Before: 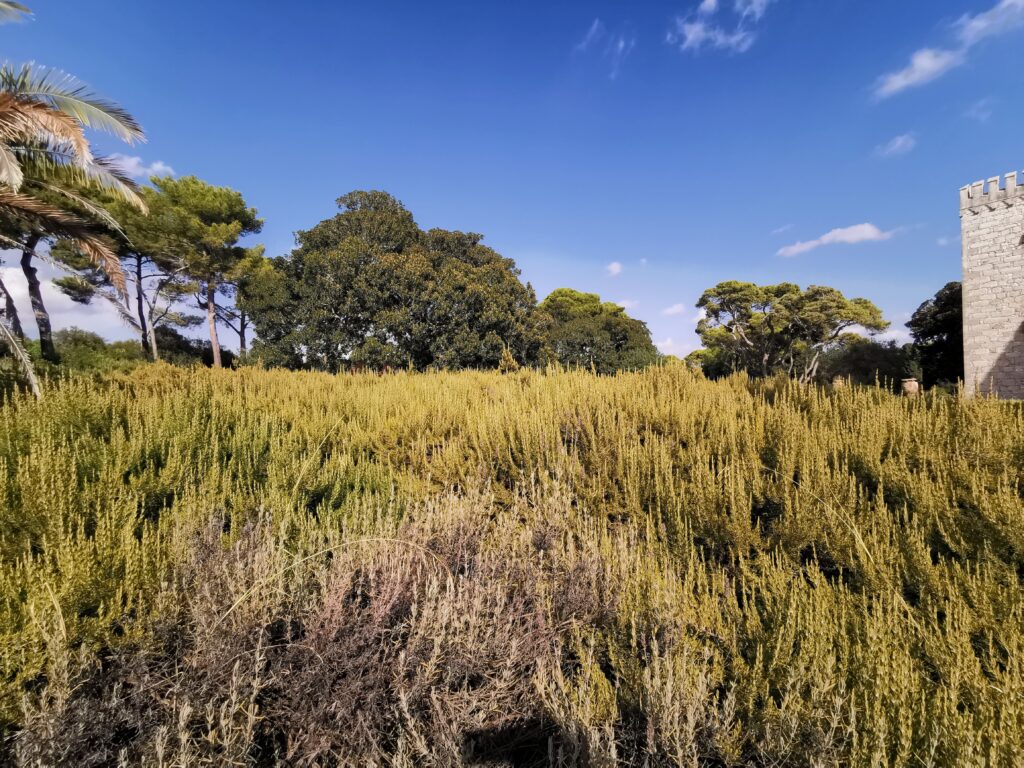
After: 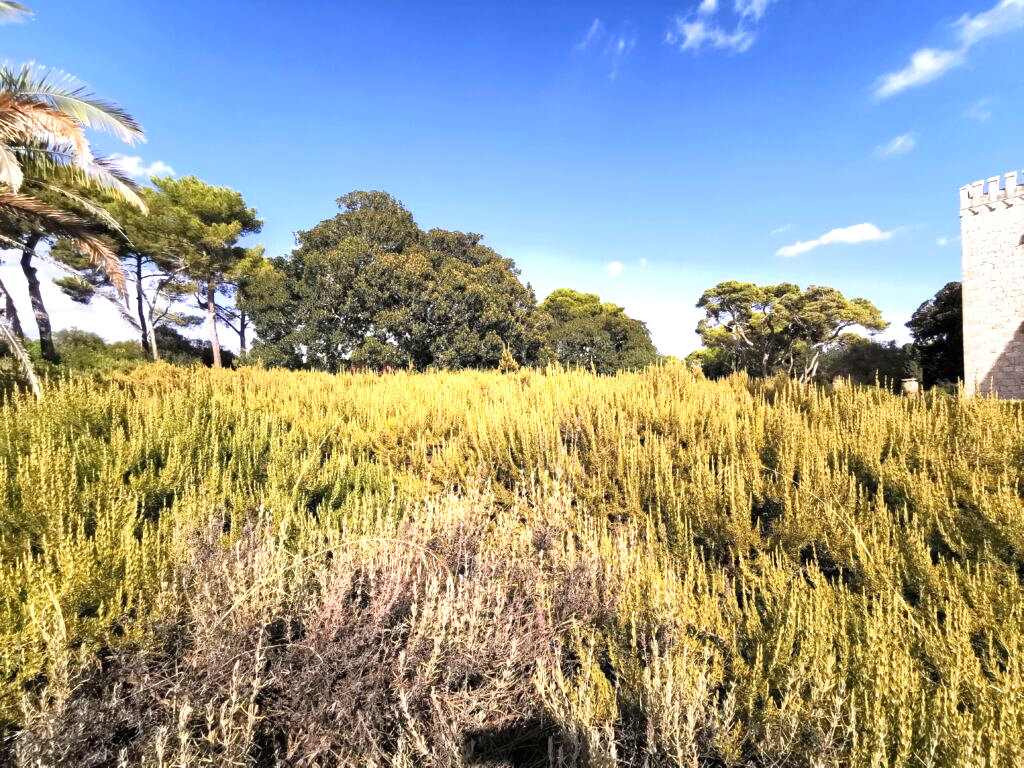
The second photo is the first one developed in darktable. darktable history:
exposure: black level correction 0, exposure 1.012 EV, compensate highlight preservation false
